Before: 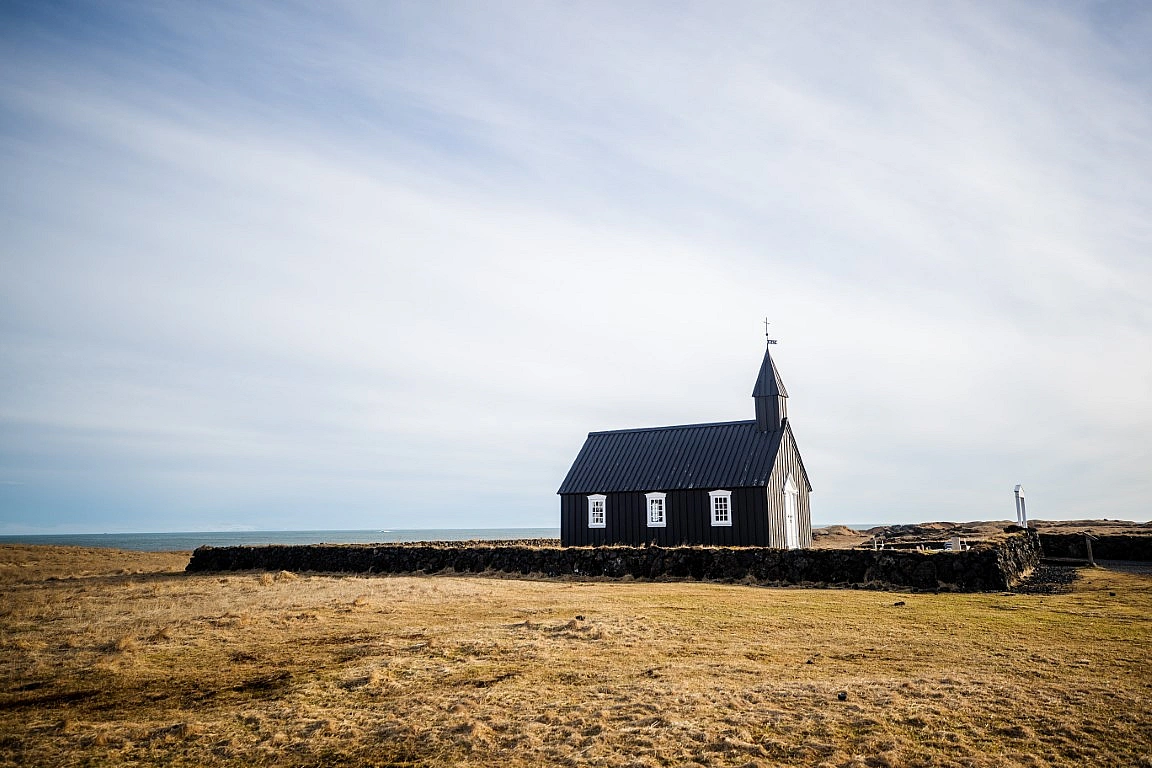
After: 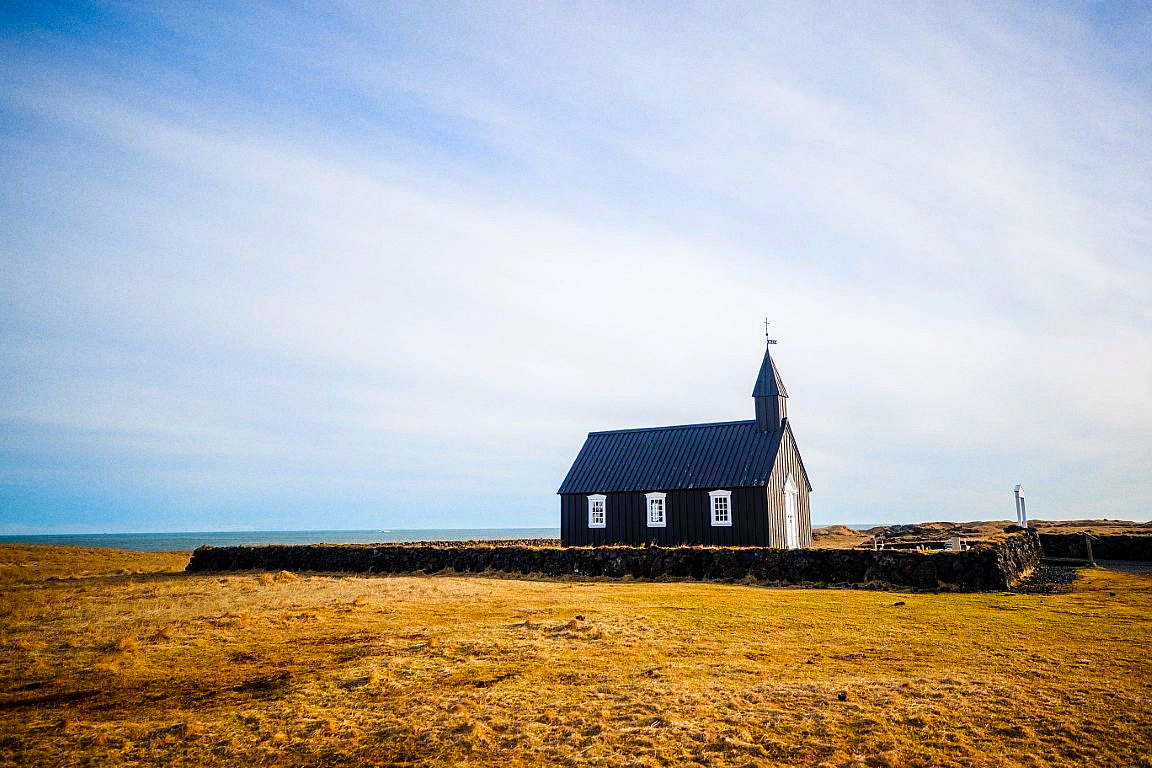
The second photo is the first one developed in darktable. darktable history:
grain: strength 26%
color correction: saturation 1.8
